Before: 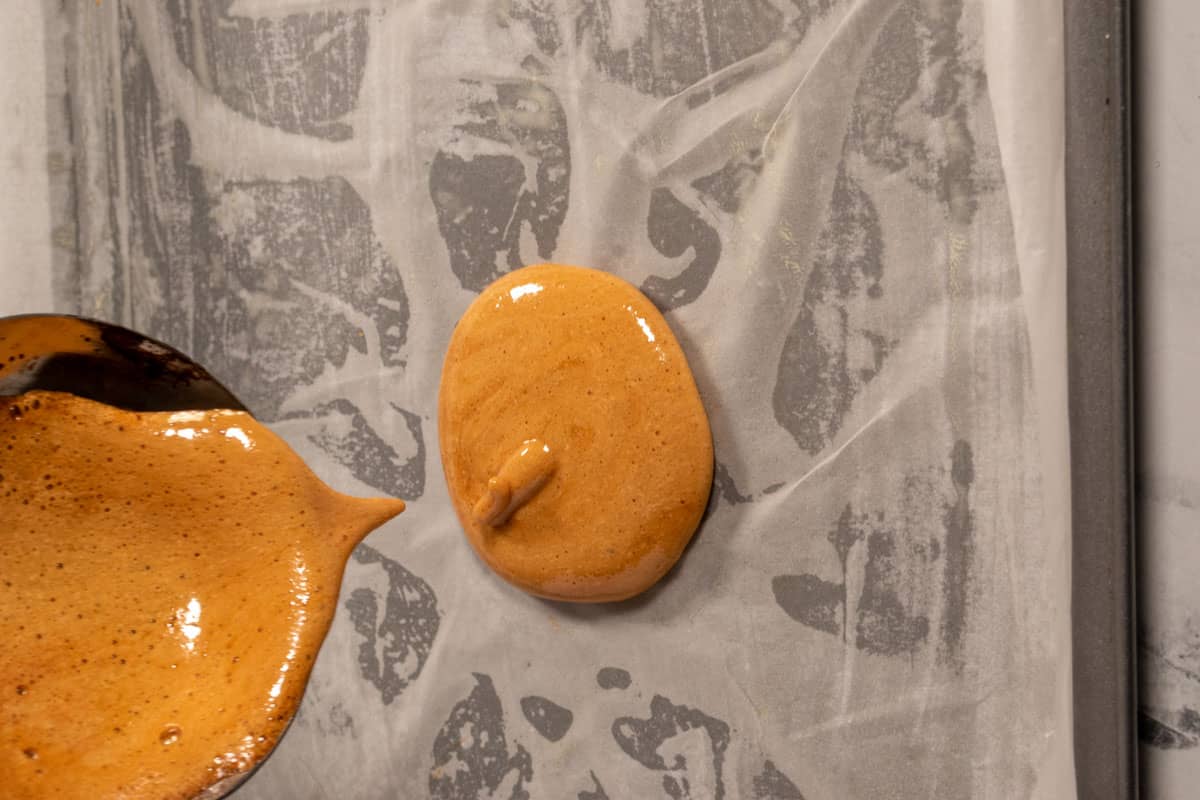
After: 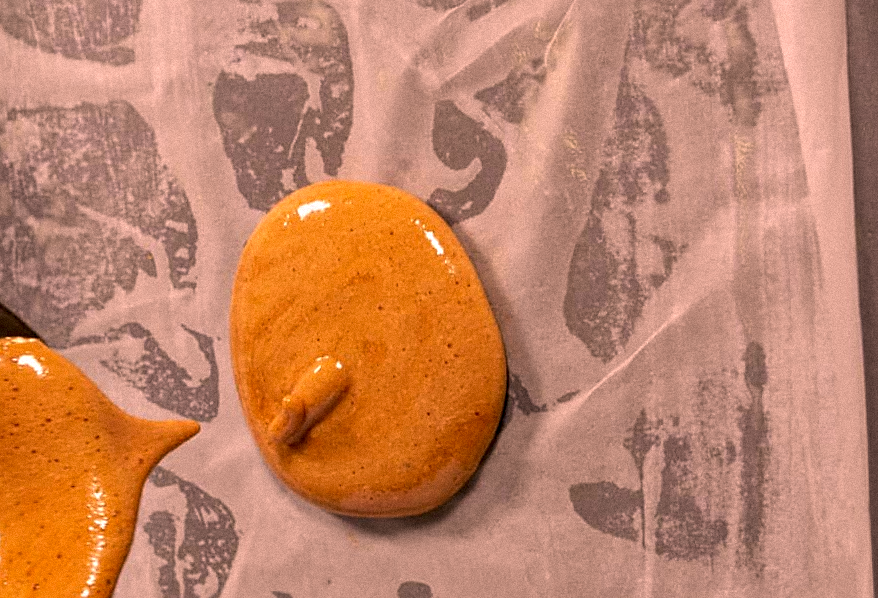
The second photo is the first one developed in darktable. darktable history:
crop: left 16.768%, top 8.653%, right 8.362%, bottom 12.485%
color calibration: illuminant as shot in camera, x 0.358, y 0.373, temperature 4628.91 K
color correction: highlights a* 21.16, highlights b* 19.61
contrast equalizer: octaves 7, y [[0.6 ×6], [0.55 ×6], [0 ×6], [0 ×6], [0 ×6]], mix 0.35
sharpen: on, module defaults
rotate and perspective: rotation -2°, crop left 0.022, crop right 0.978, crop top 0.049, crop bottom 0.951
grain: mid-tones bias 0%
